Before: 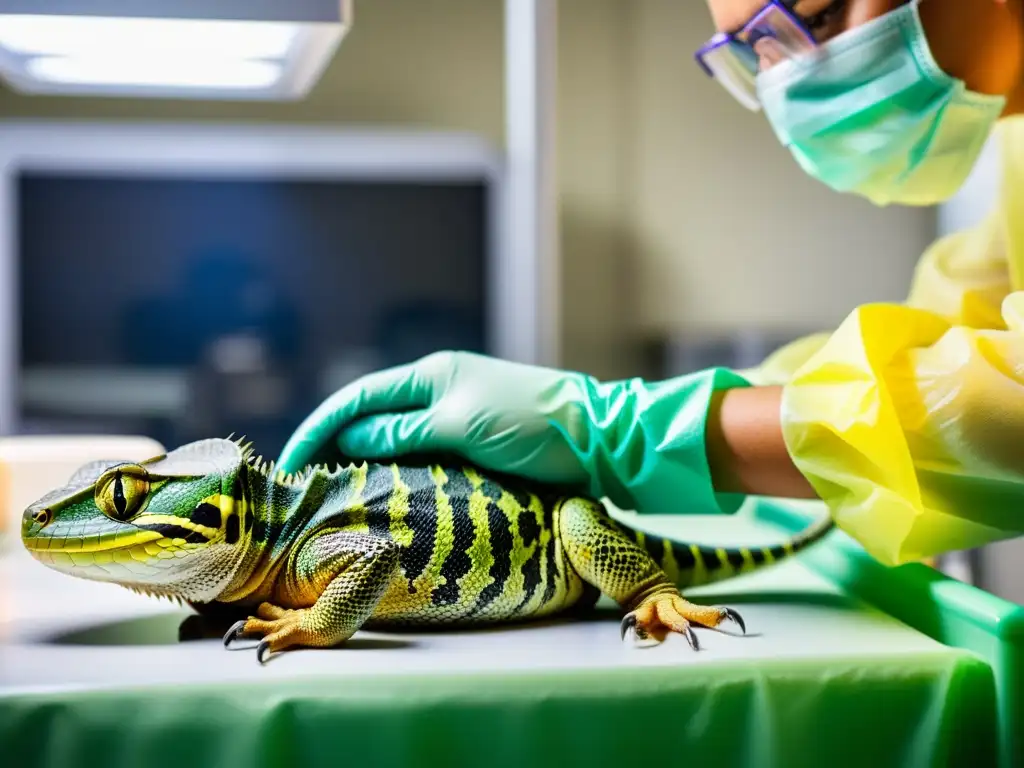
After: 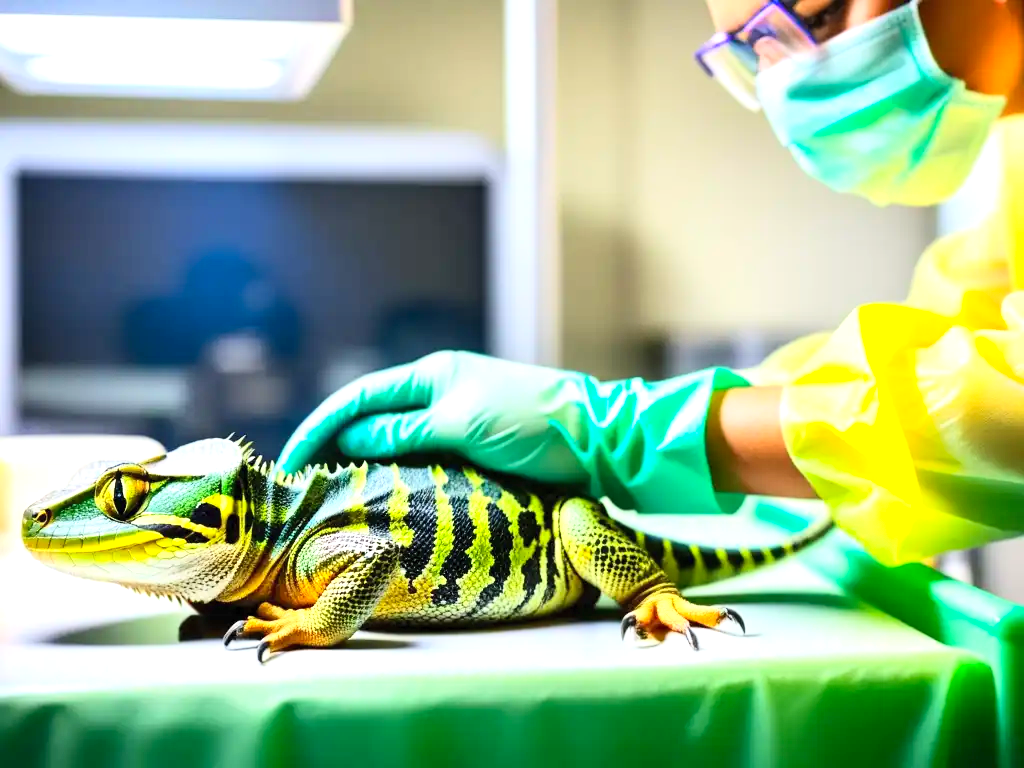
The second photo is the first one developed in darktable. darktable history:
tone equalizer: on, module defaults
contrast brightness saturation: contrast 0.2, brightness 0.16, saturation 0.22
exposure: exposure 0.64 EV, compensate highlight preservation false
